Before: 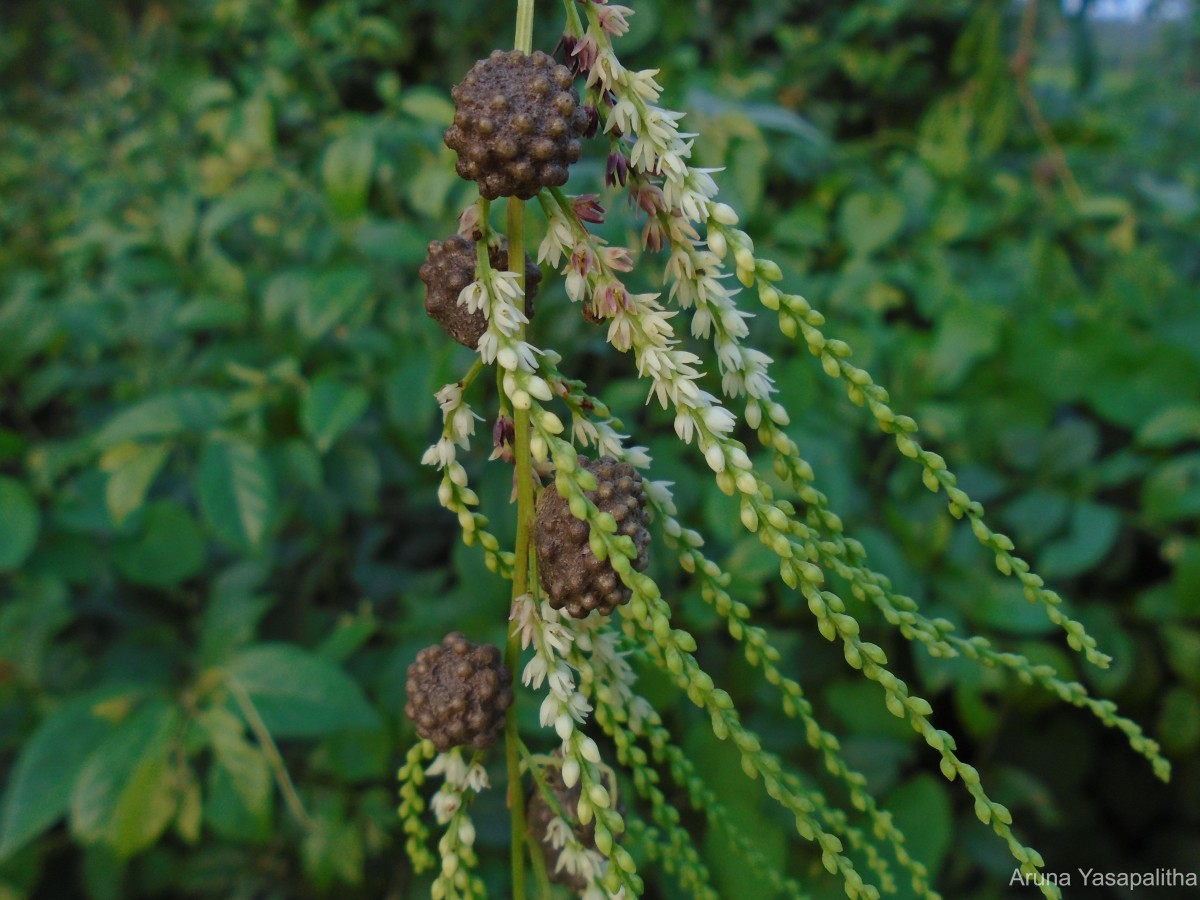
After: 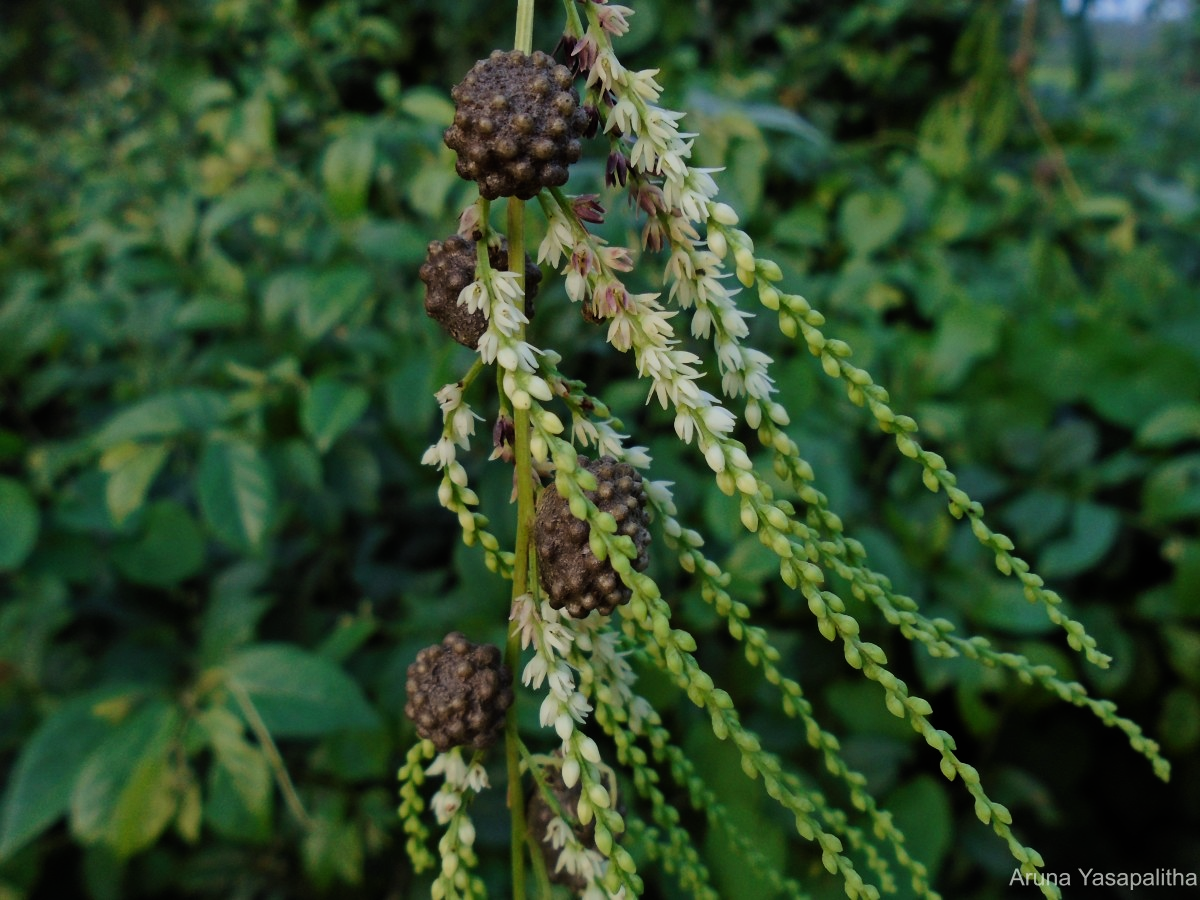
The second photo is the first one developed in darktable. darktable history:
tone equalizer: on, module defaults
filmic rgb: black relative exposure -7.5 EV, white relative exposure 5 EV, hardness 3.31, contrast 1.3, contrast in shadows safe
